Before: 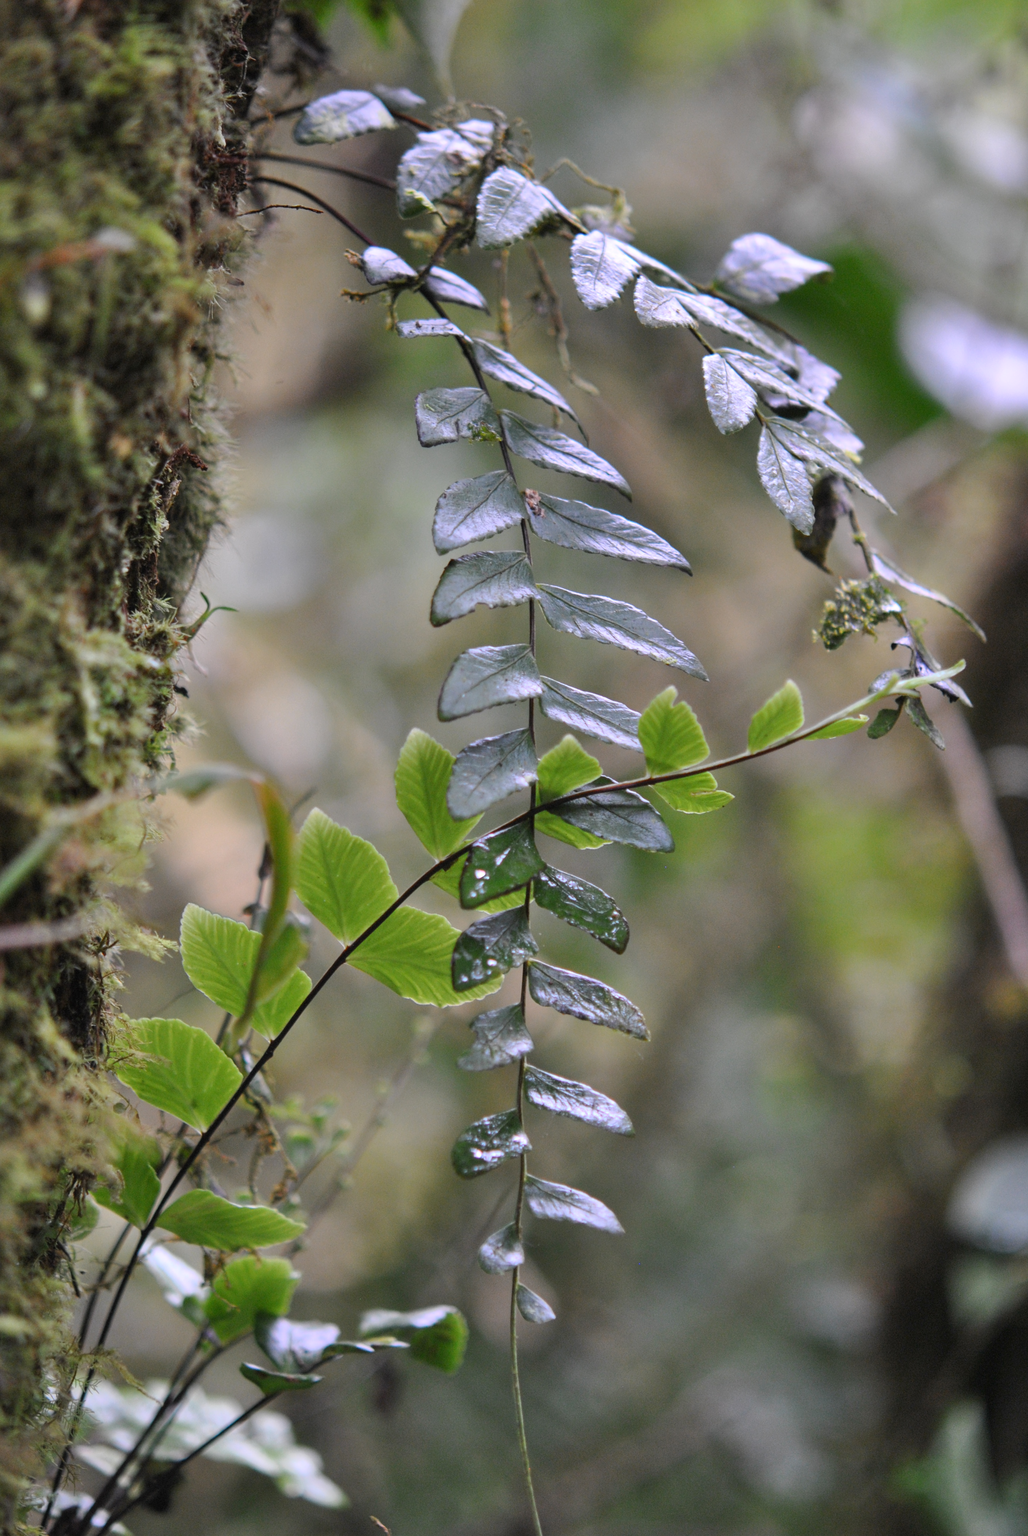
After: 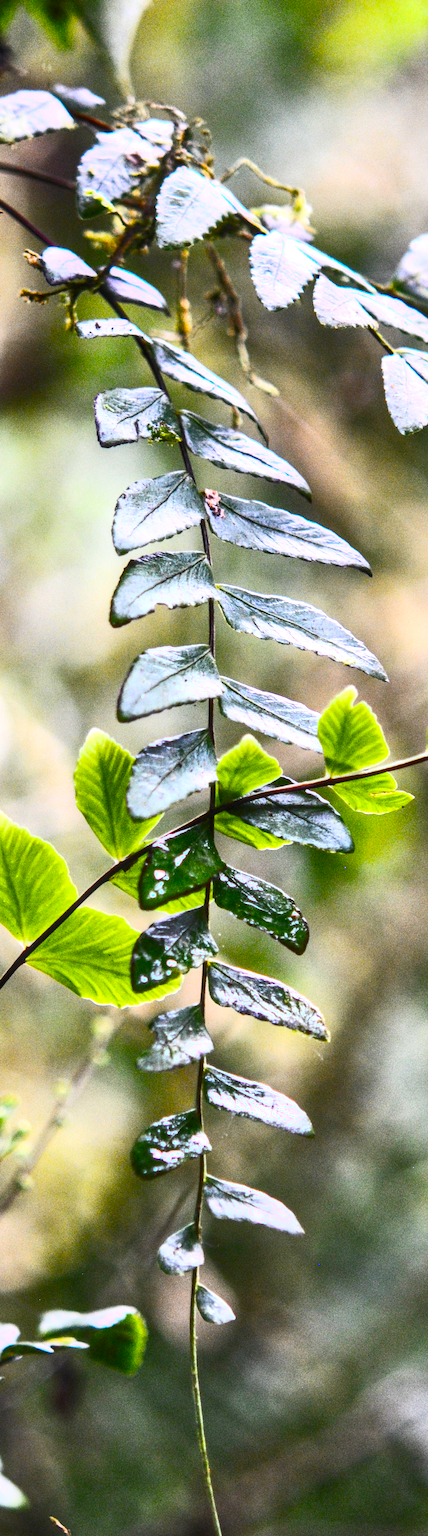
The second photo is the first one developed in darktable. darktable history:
grain: on, module defaults
contrast brightness saturation: contrast 0.62, brightness 0.34, saturation 0.14
local contrast: on, module defaults
crop: left 31.229%, right 27.105%
color balance rgb: linear chroma grading › global chroma 9%, perceptual saturation grading › global saturation 36%, perceptual saturation grading › shadows 35%, perceptual brilliance grading › global brilliance 21.21%, perceptual brilliance grading › shadows -35%, global vibrance 21.21%
